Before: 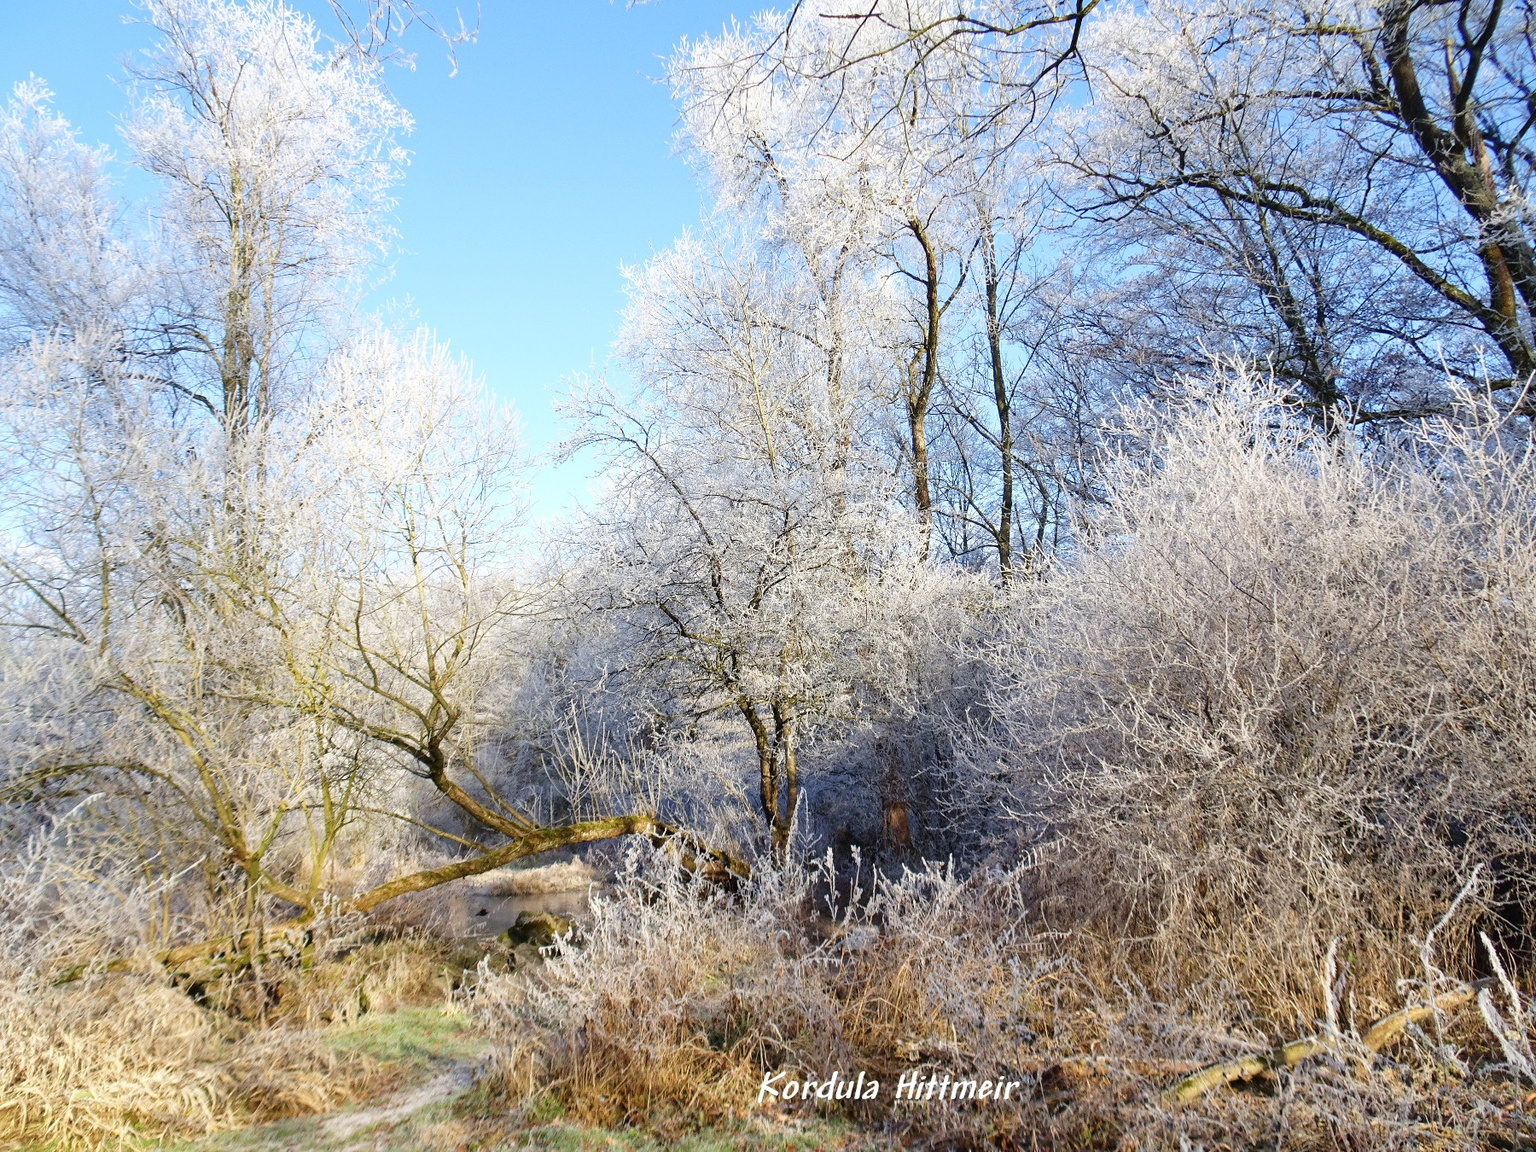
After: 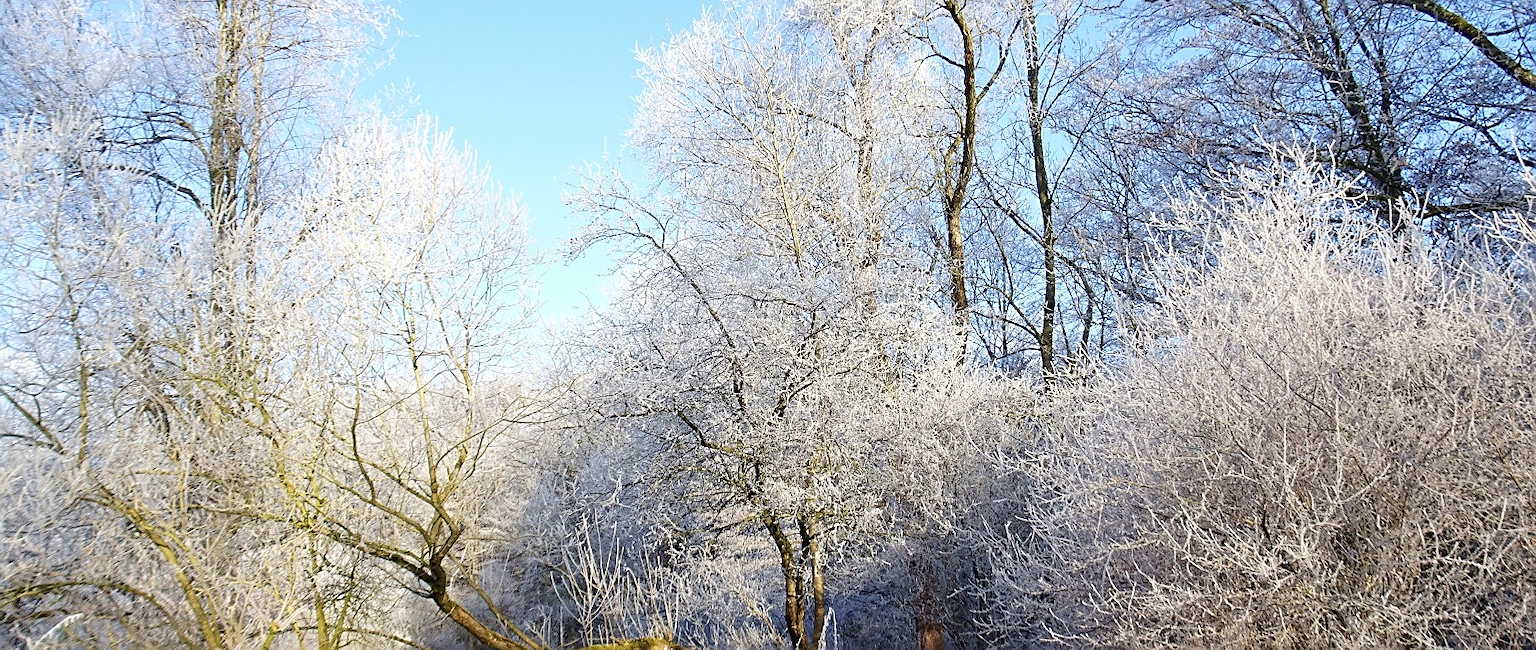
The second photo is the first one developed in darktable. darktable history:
crop: left 1.821%, top 19.165%, right 4.803%, bottom 28.047%
sharpen: on, module defaults
exposure: compensate highlight preservation false
